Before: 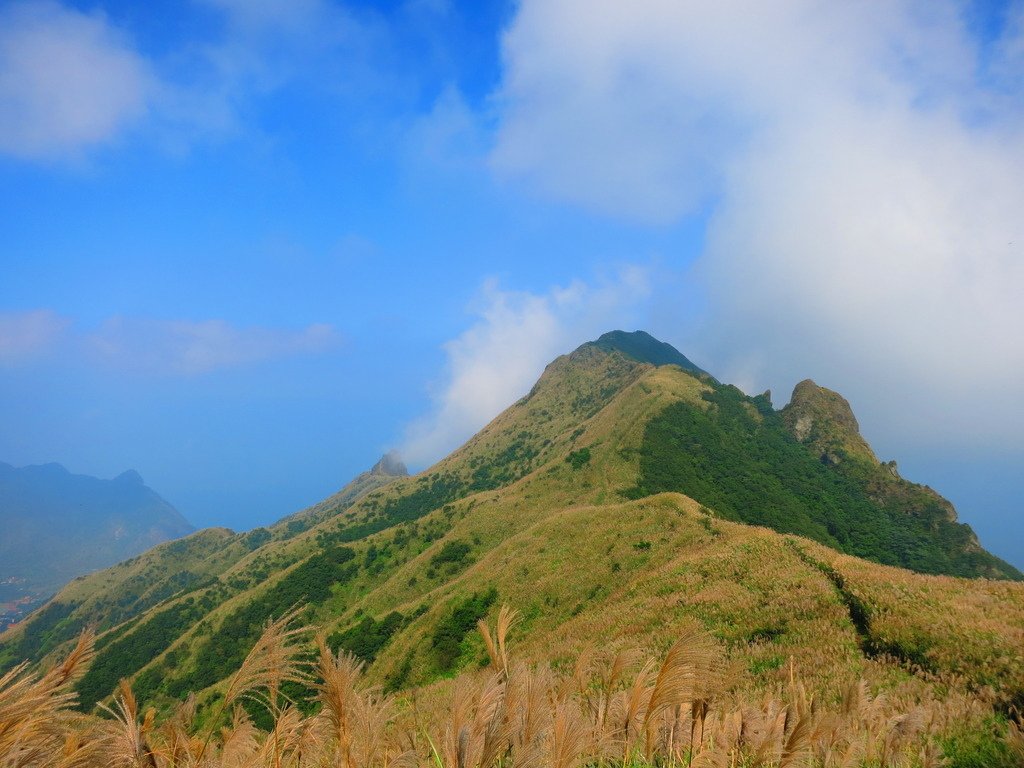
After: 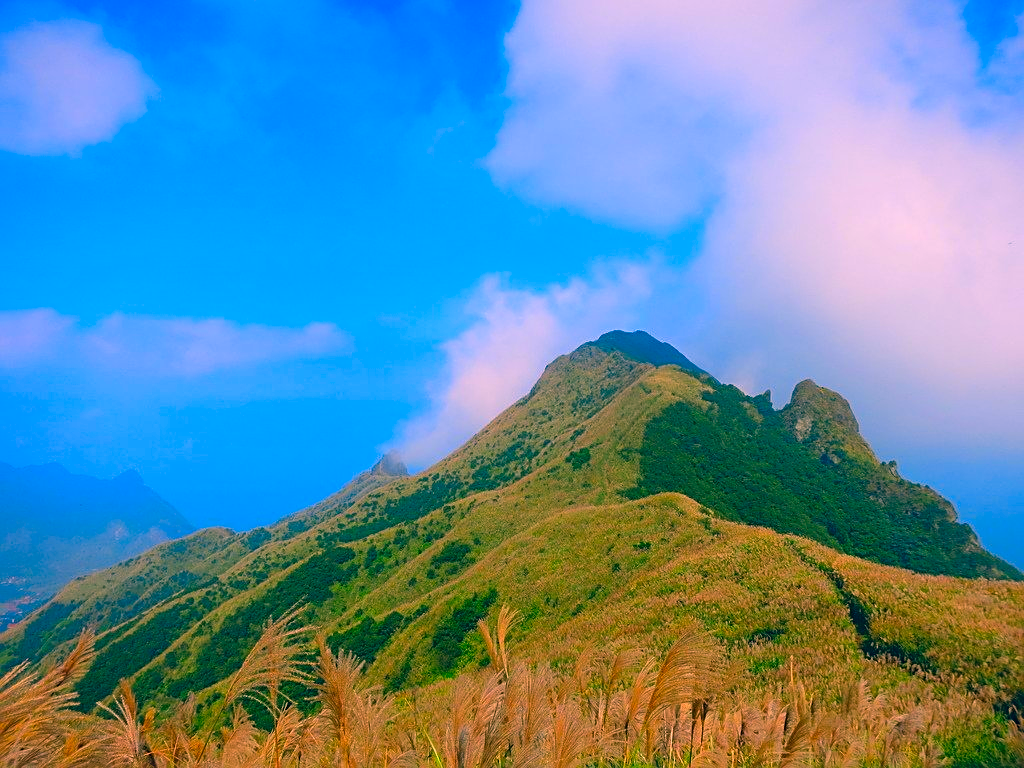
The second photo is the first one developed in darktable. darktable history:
sharpen: on, module defaults
color correction: highlights a* 16.3, highlights b* 0.232, shadows a* -15.05, shadows b* -14.49, saturation 1.52
